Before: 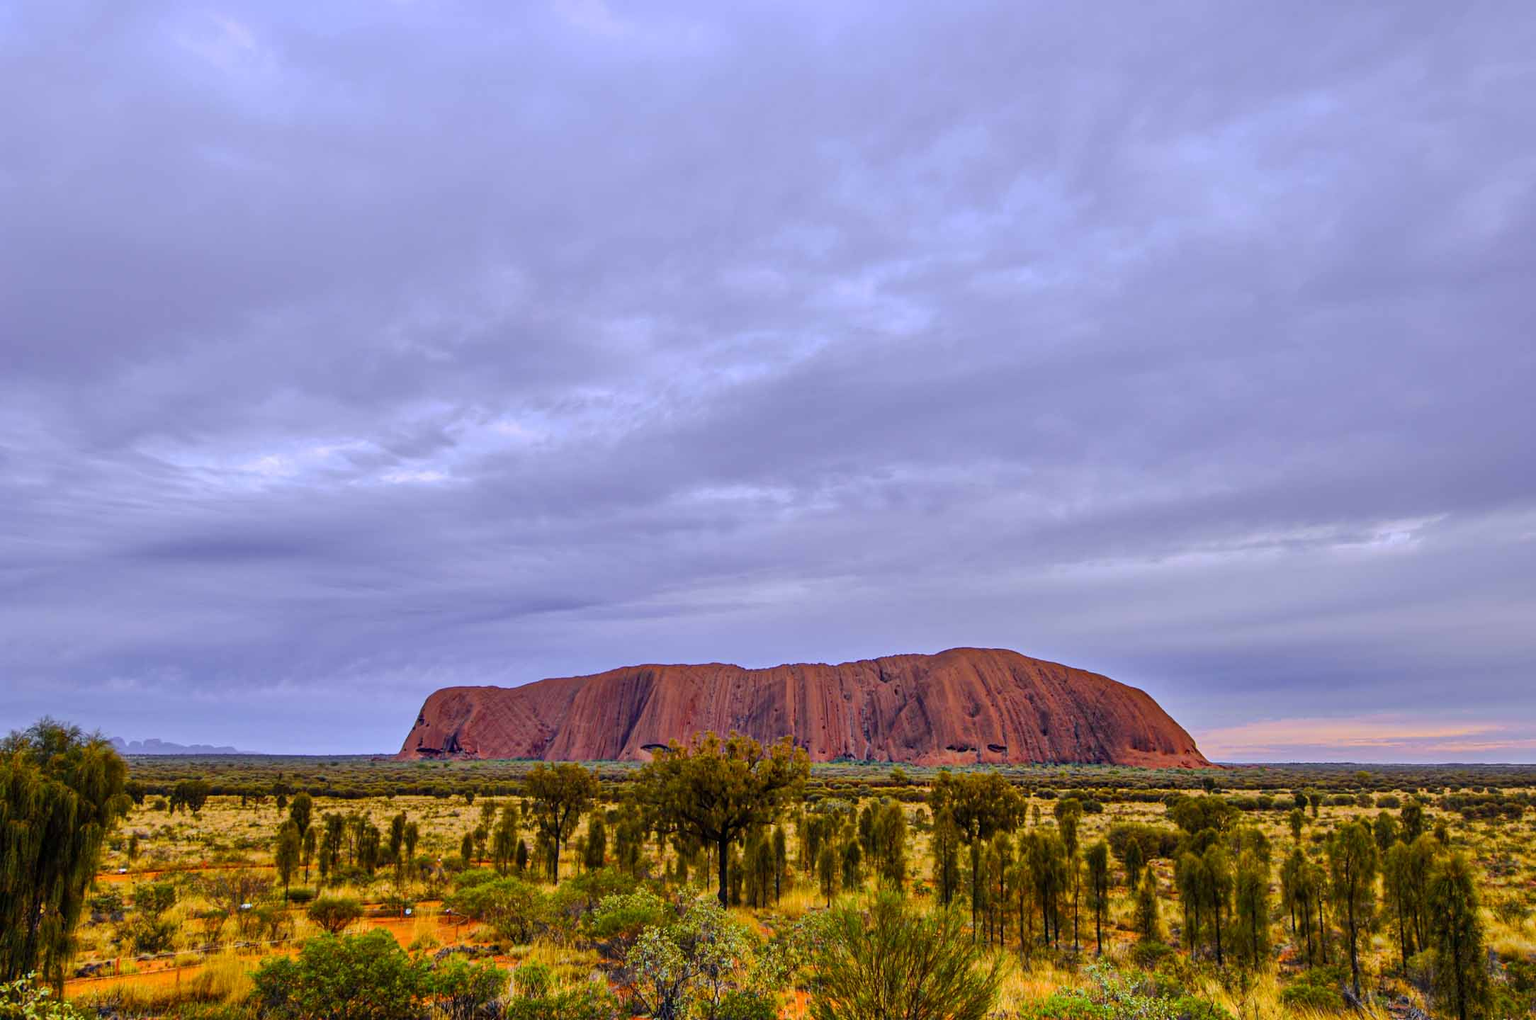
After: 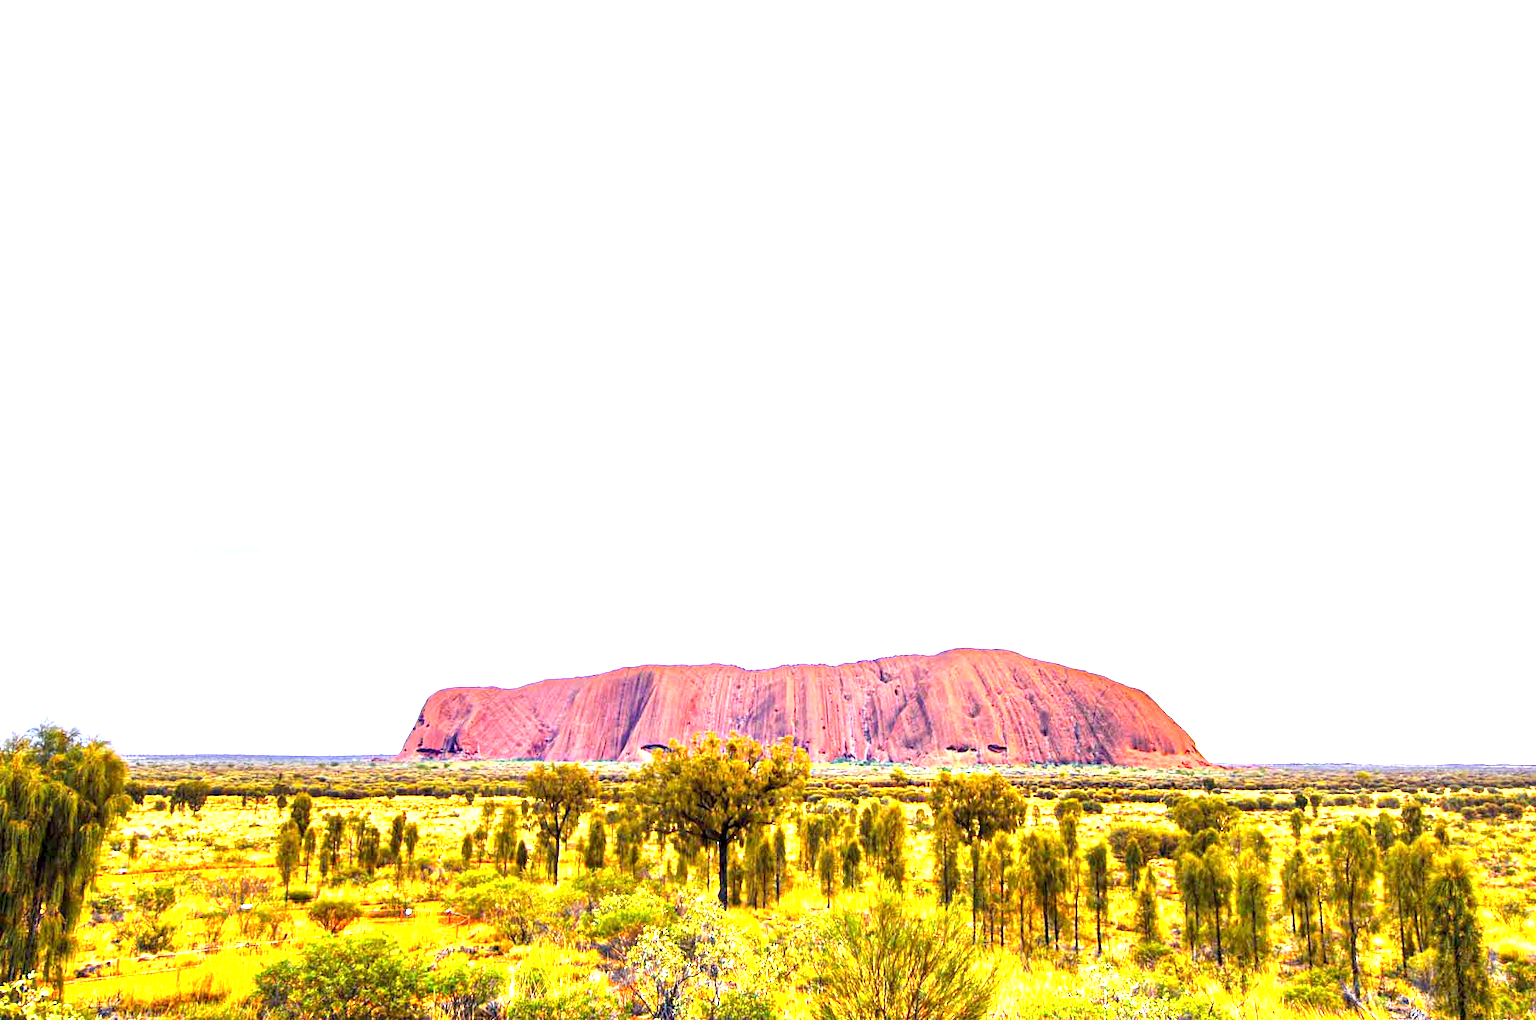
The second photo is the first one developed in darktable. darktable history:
exposure: black level correction 0.001, exposure 2.51 EV, compensate highlight preservation false
